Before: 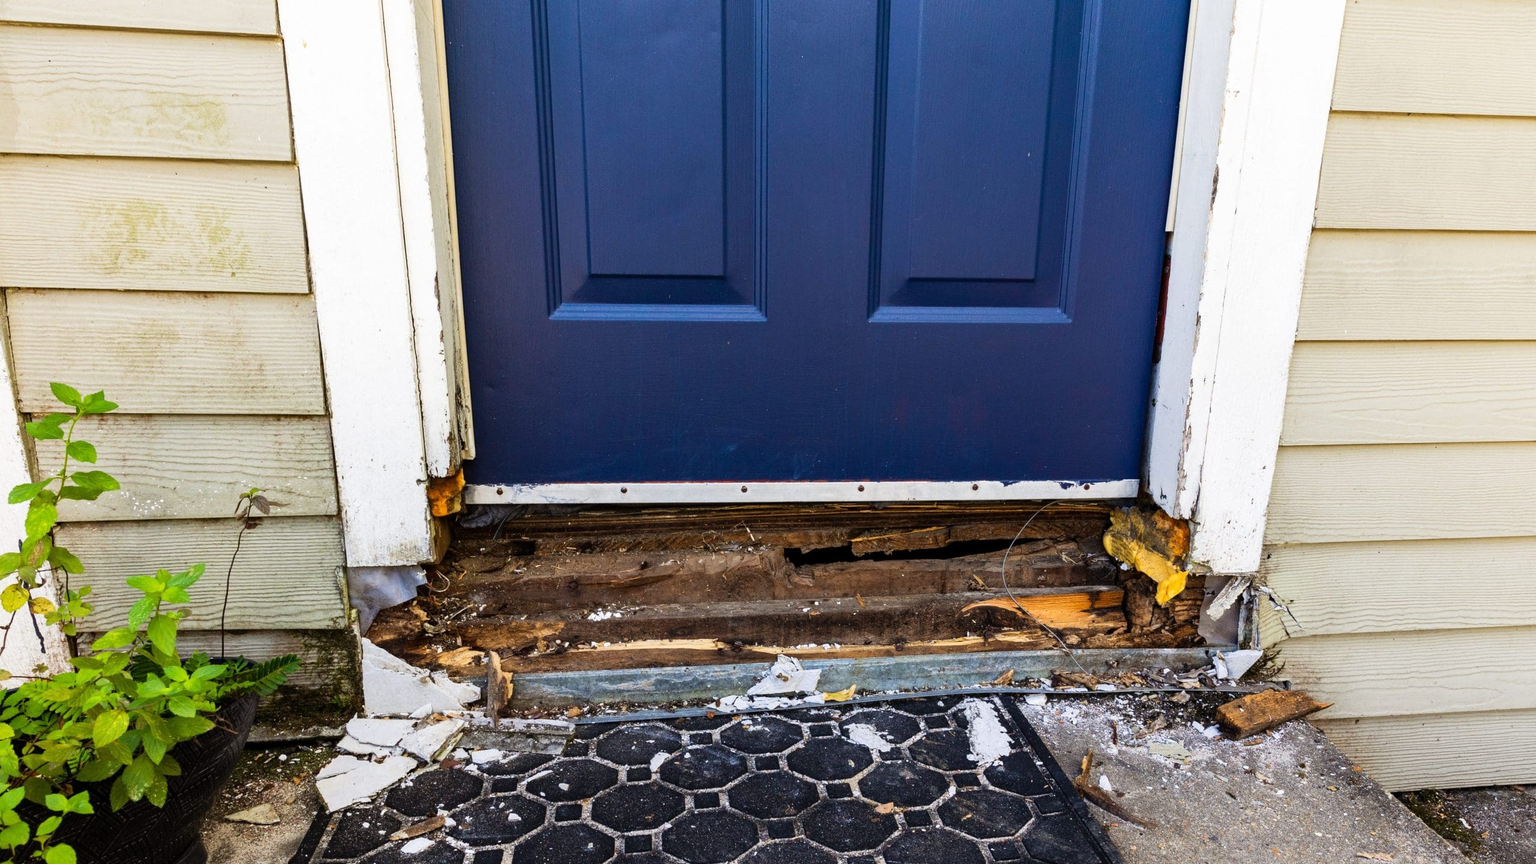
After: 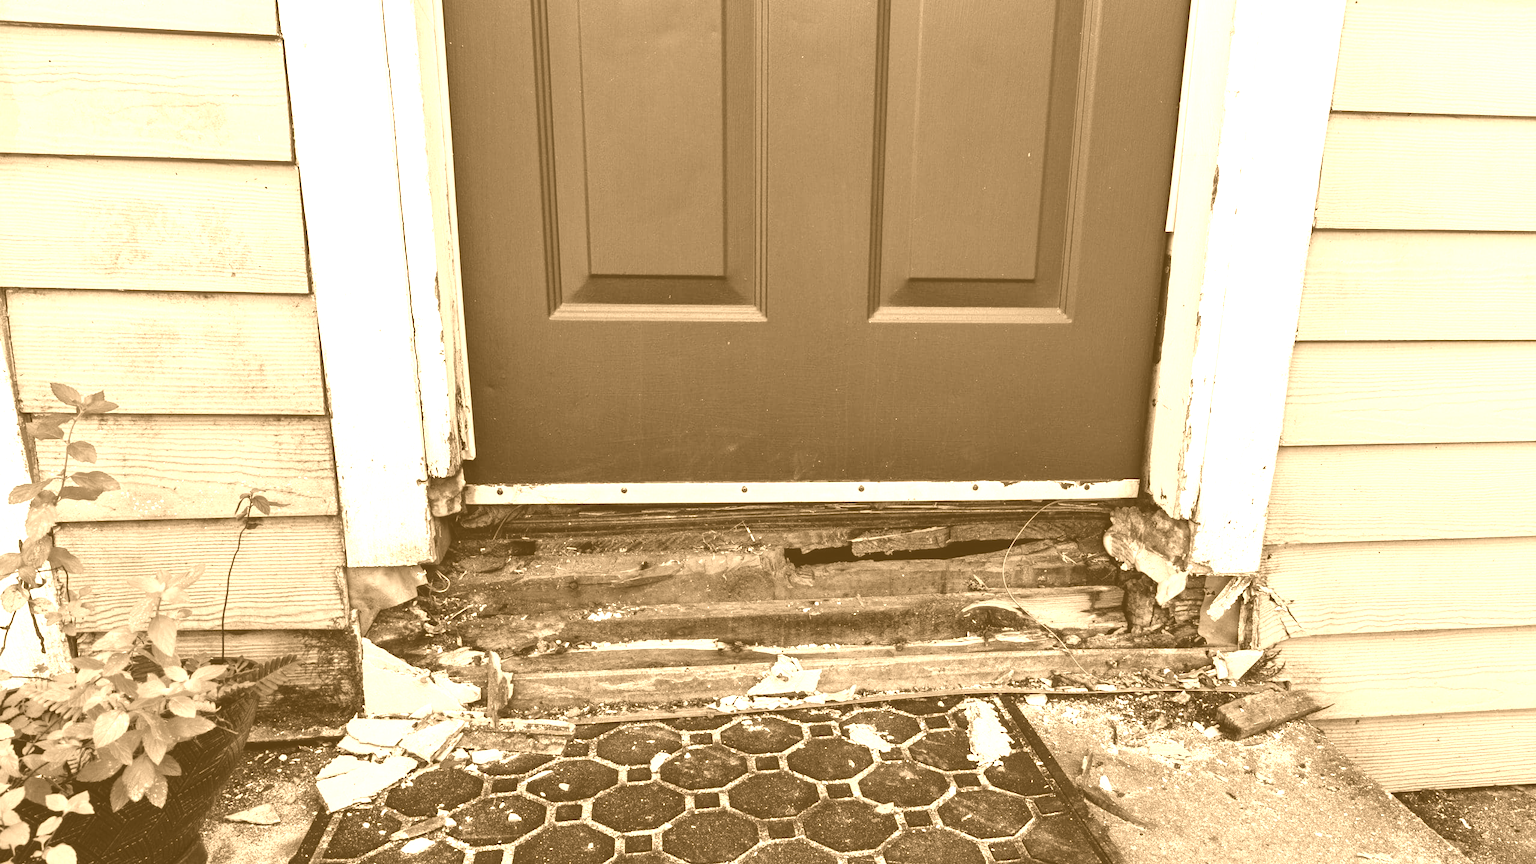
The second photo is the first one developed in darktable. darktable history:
color correction: highlights a* -0.482, highlights b* 40, shadows a* 9.8, shadows b* -0.161
colorize: hue 28.8°, source mix 100%
shadows and highlights: low approximation 0.01, soften with gaussian
